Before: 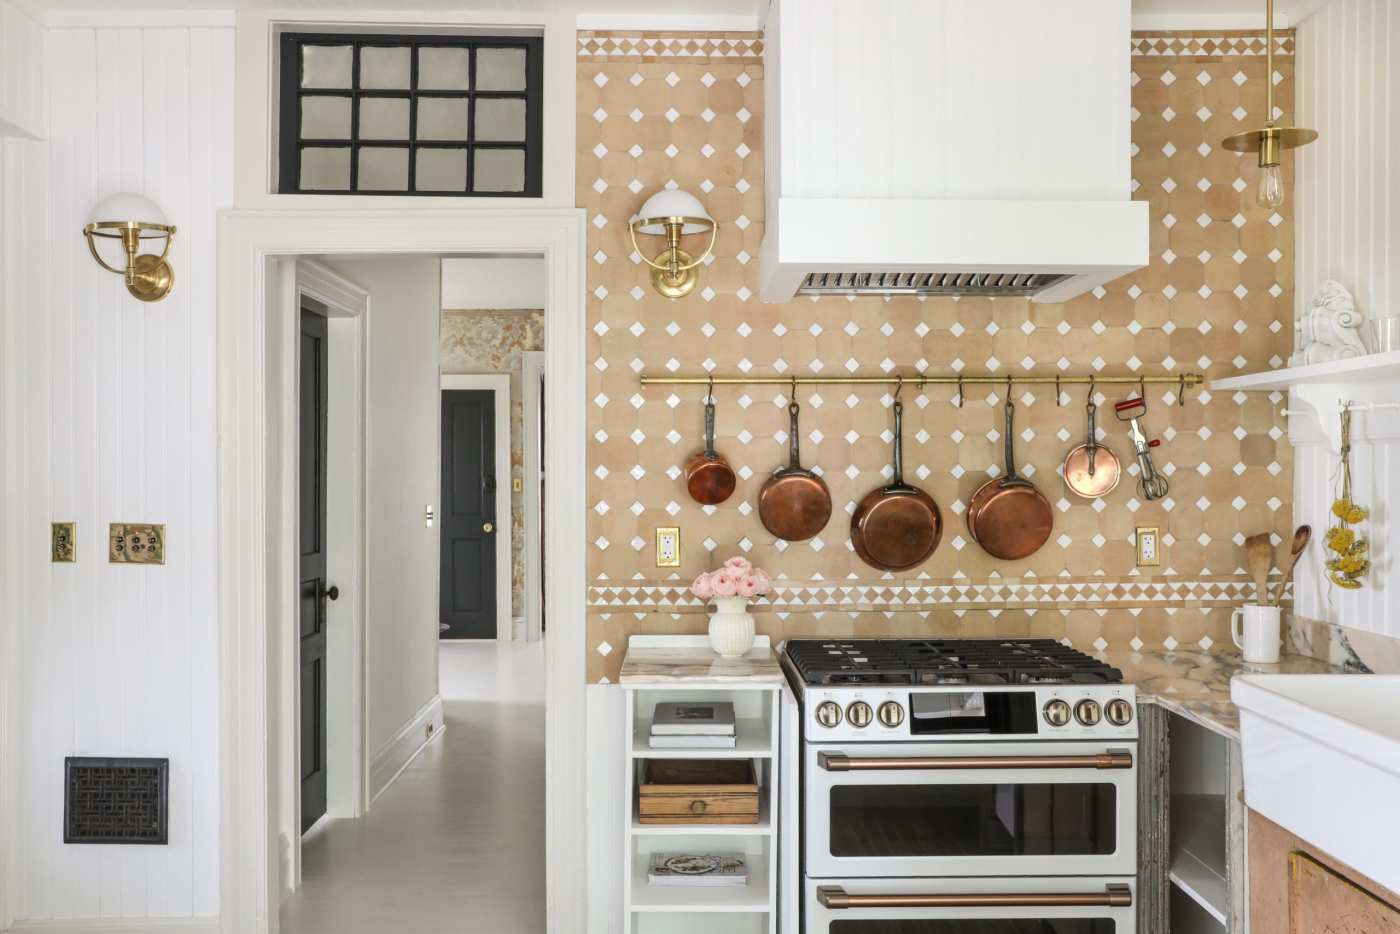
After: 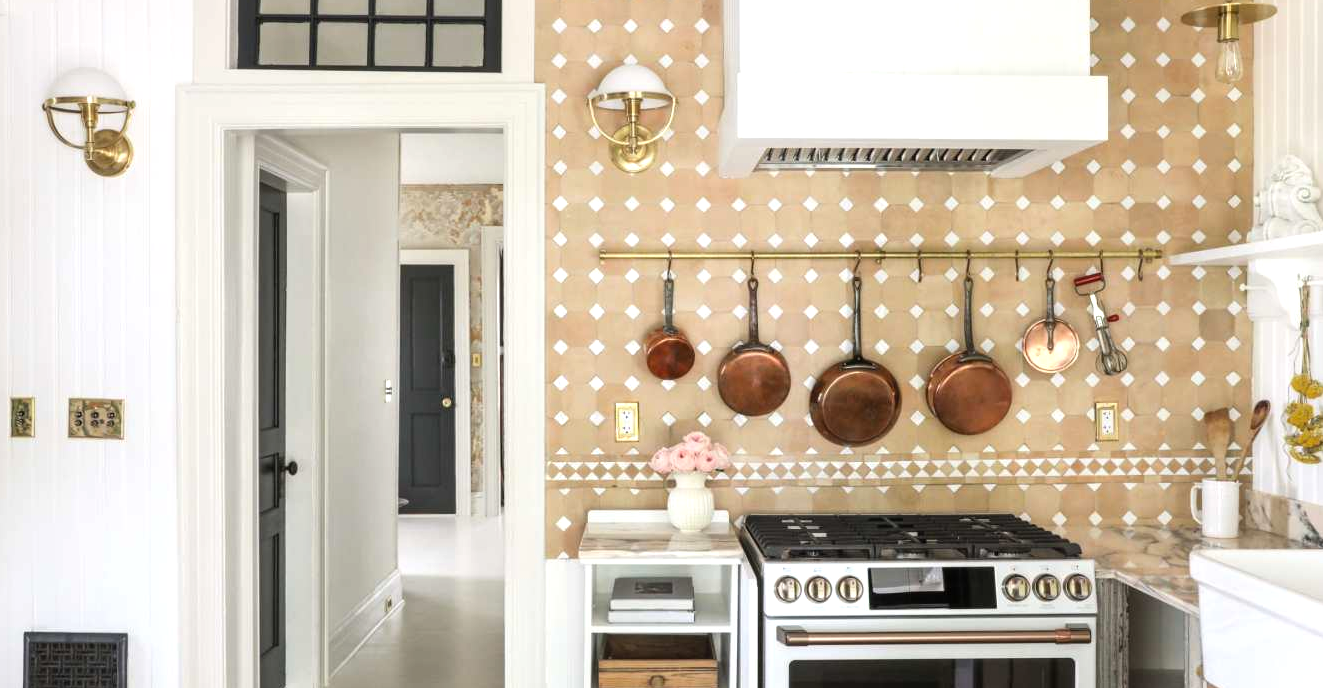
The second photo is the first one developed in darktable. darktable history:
tone equalizer: -8 EV -0.409 EV, -7 EV -0.355 EV, -6 EV -0.321 EV, -5 EV -0.239 EV, -3 EV 0.195 EV, -2 EV 0.342 EV, -1 EV 0.366 EV, +0 EV 0.43 EV
crop and rotate: left 2.974%, top 13.434%, right 2.464%, bottom 12.799%
